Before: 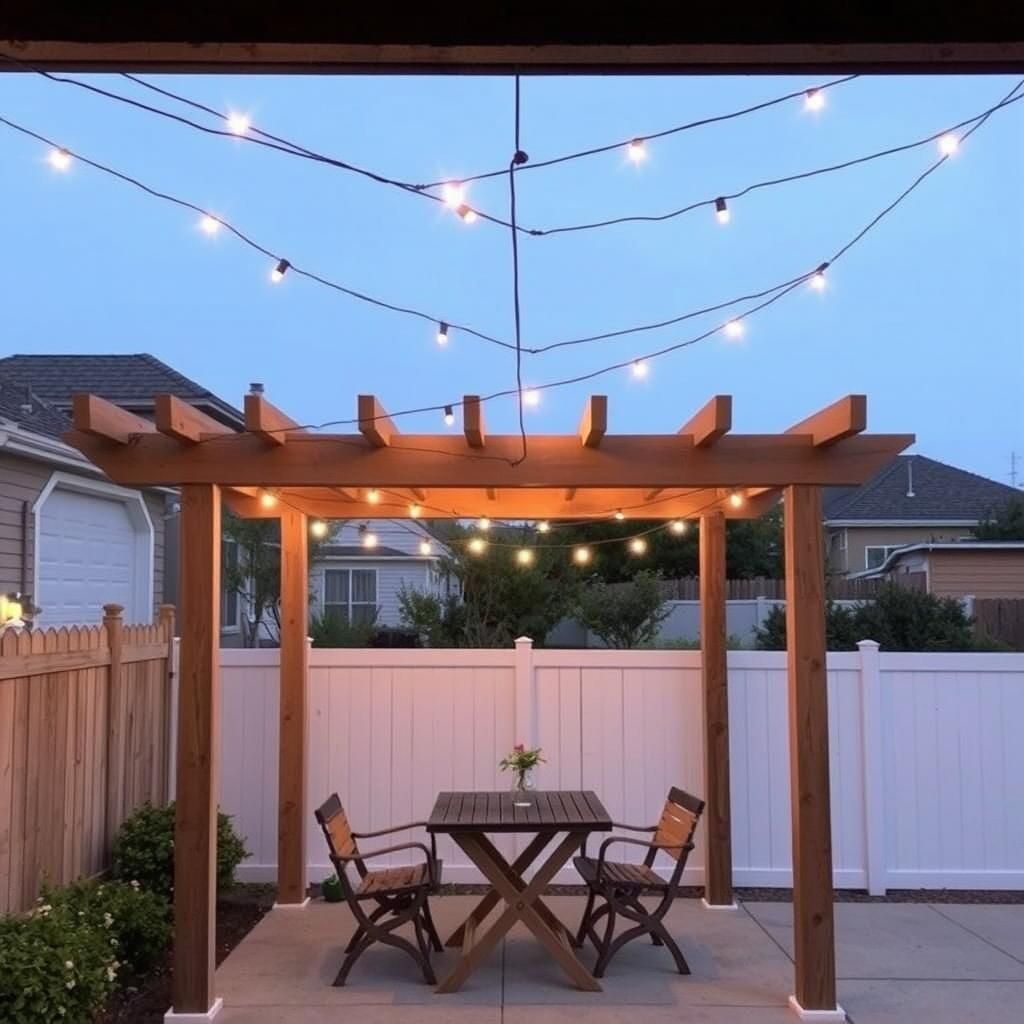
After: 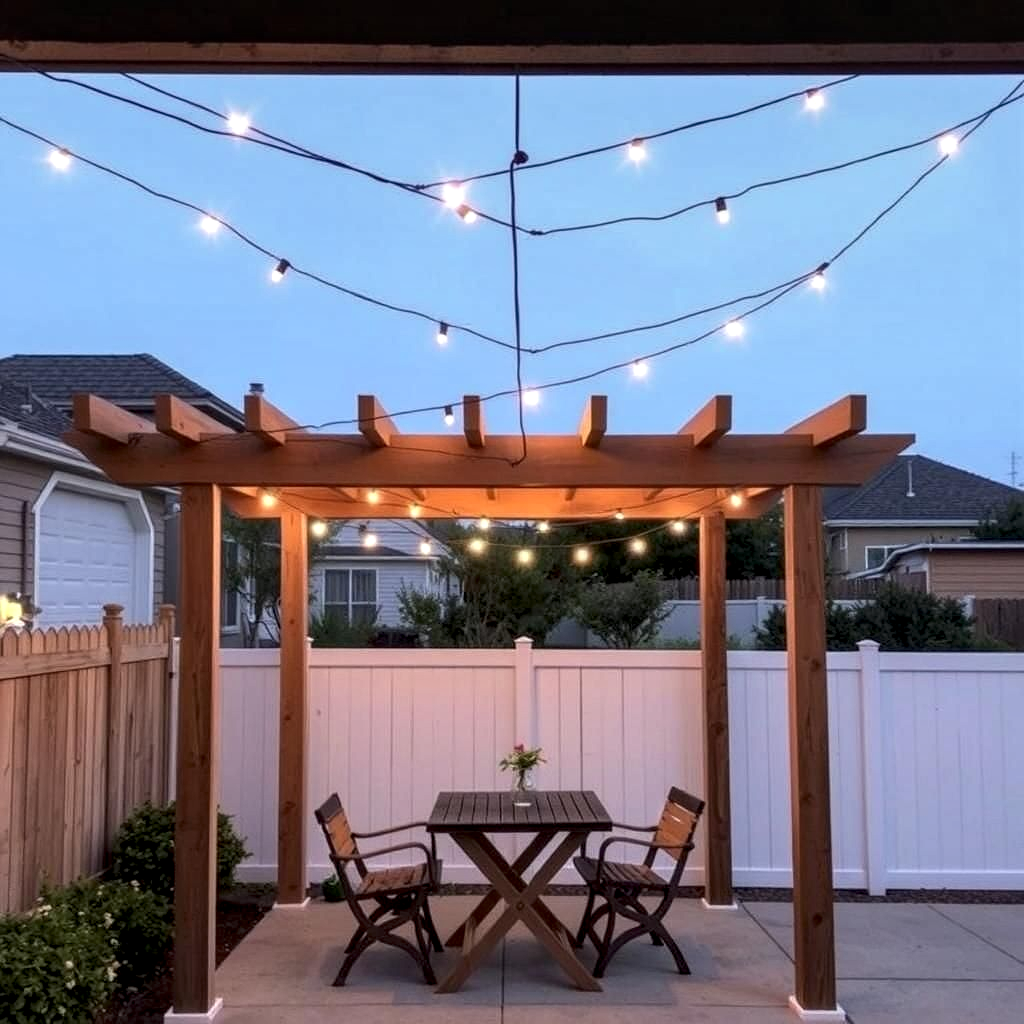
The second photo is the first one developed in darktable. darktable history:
local contrast: highlights 57%, detail 145%
